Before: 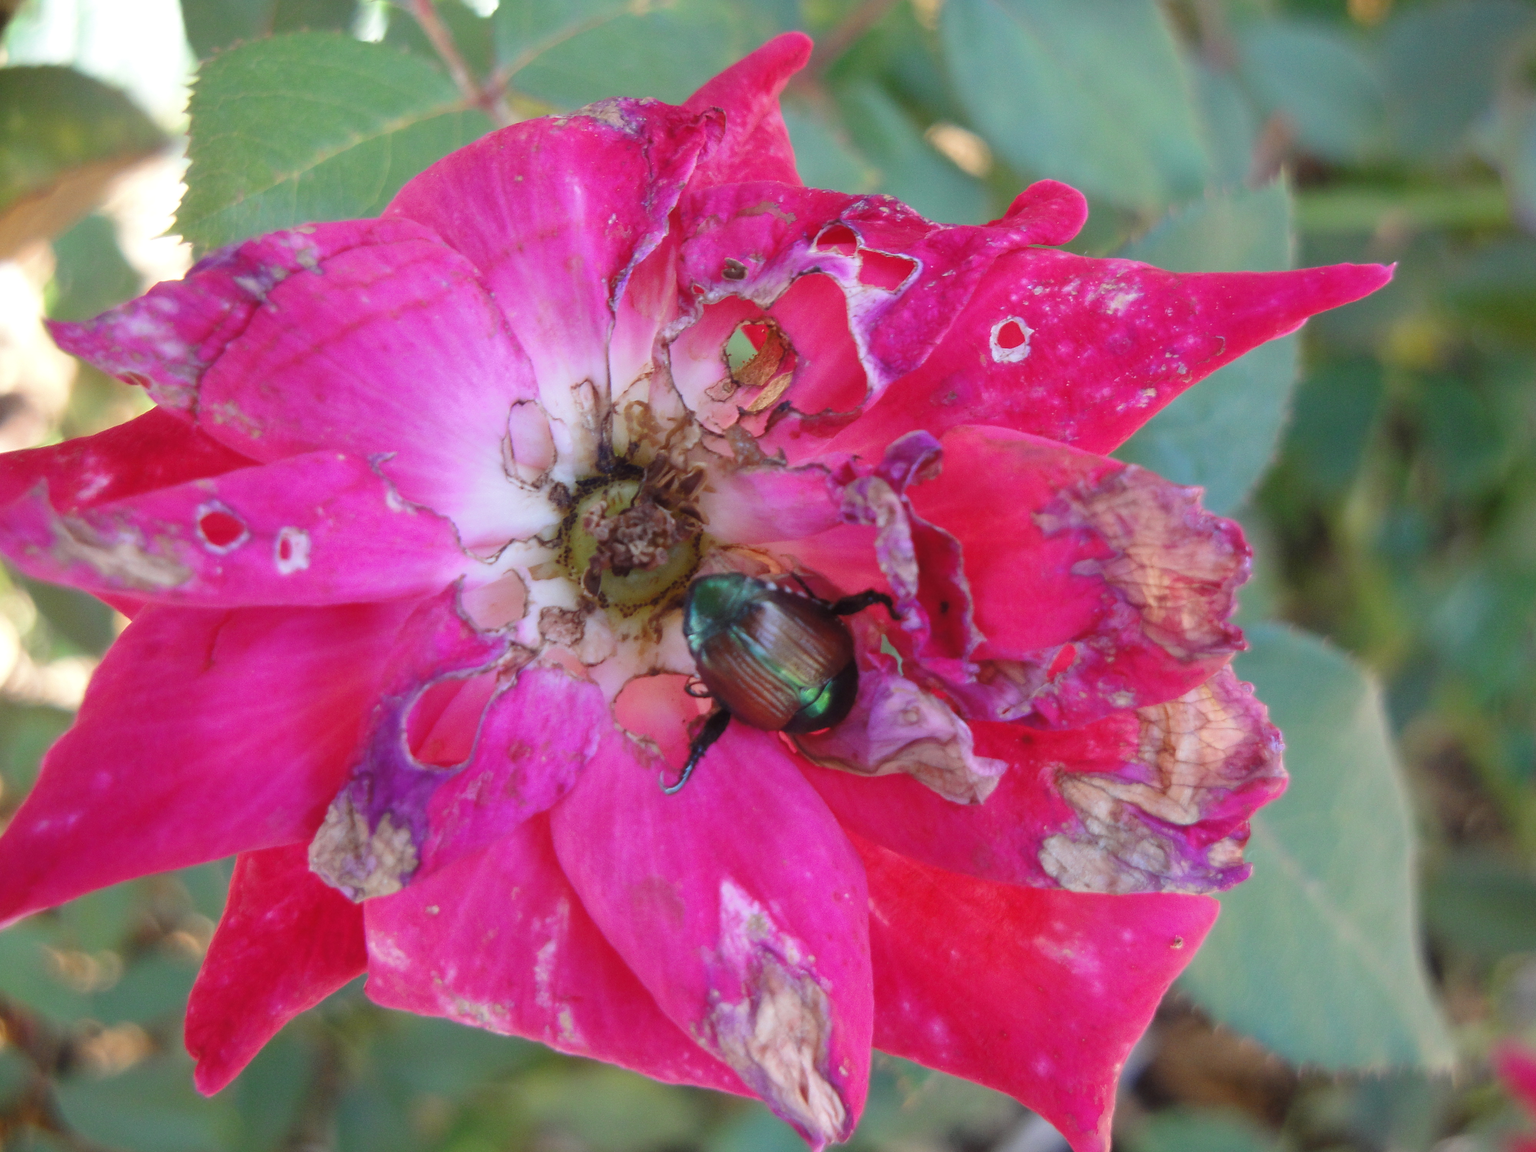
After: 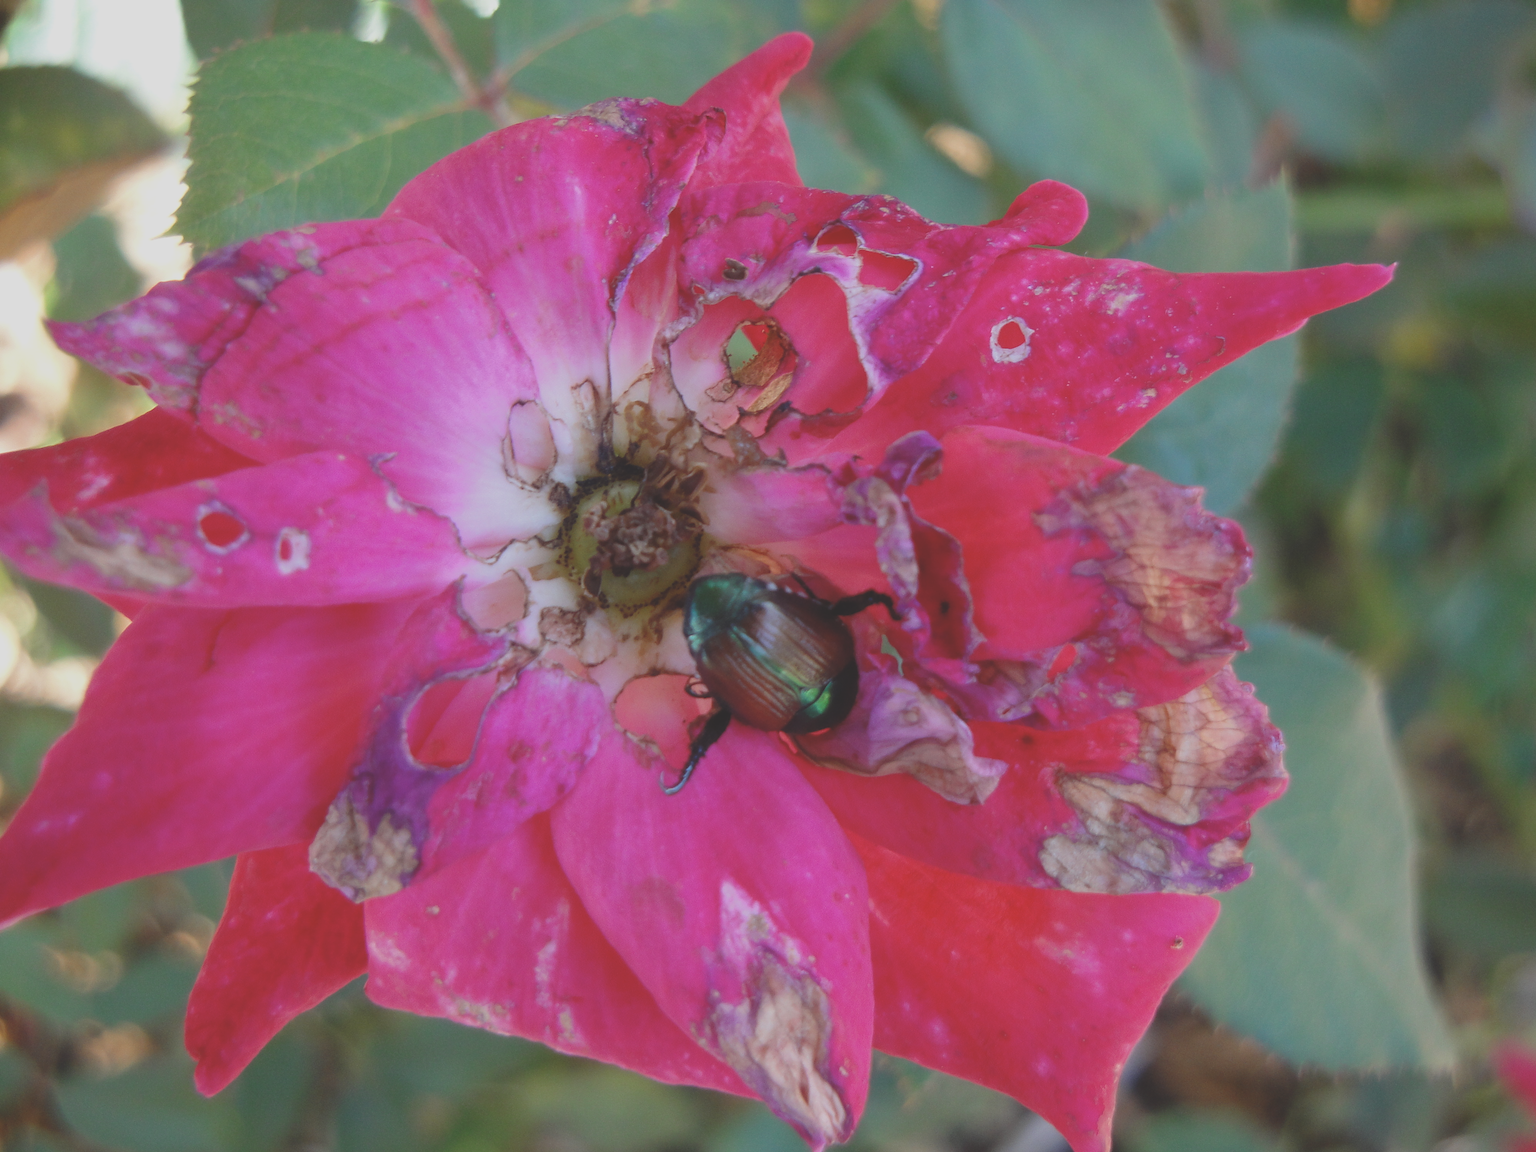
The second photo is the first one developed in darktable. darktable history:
exposure: black level correction -0.035, exposure -0.495 EV, compensate exposure bias true, compensate highlight preservation false
